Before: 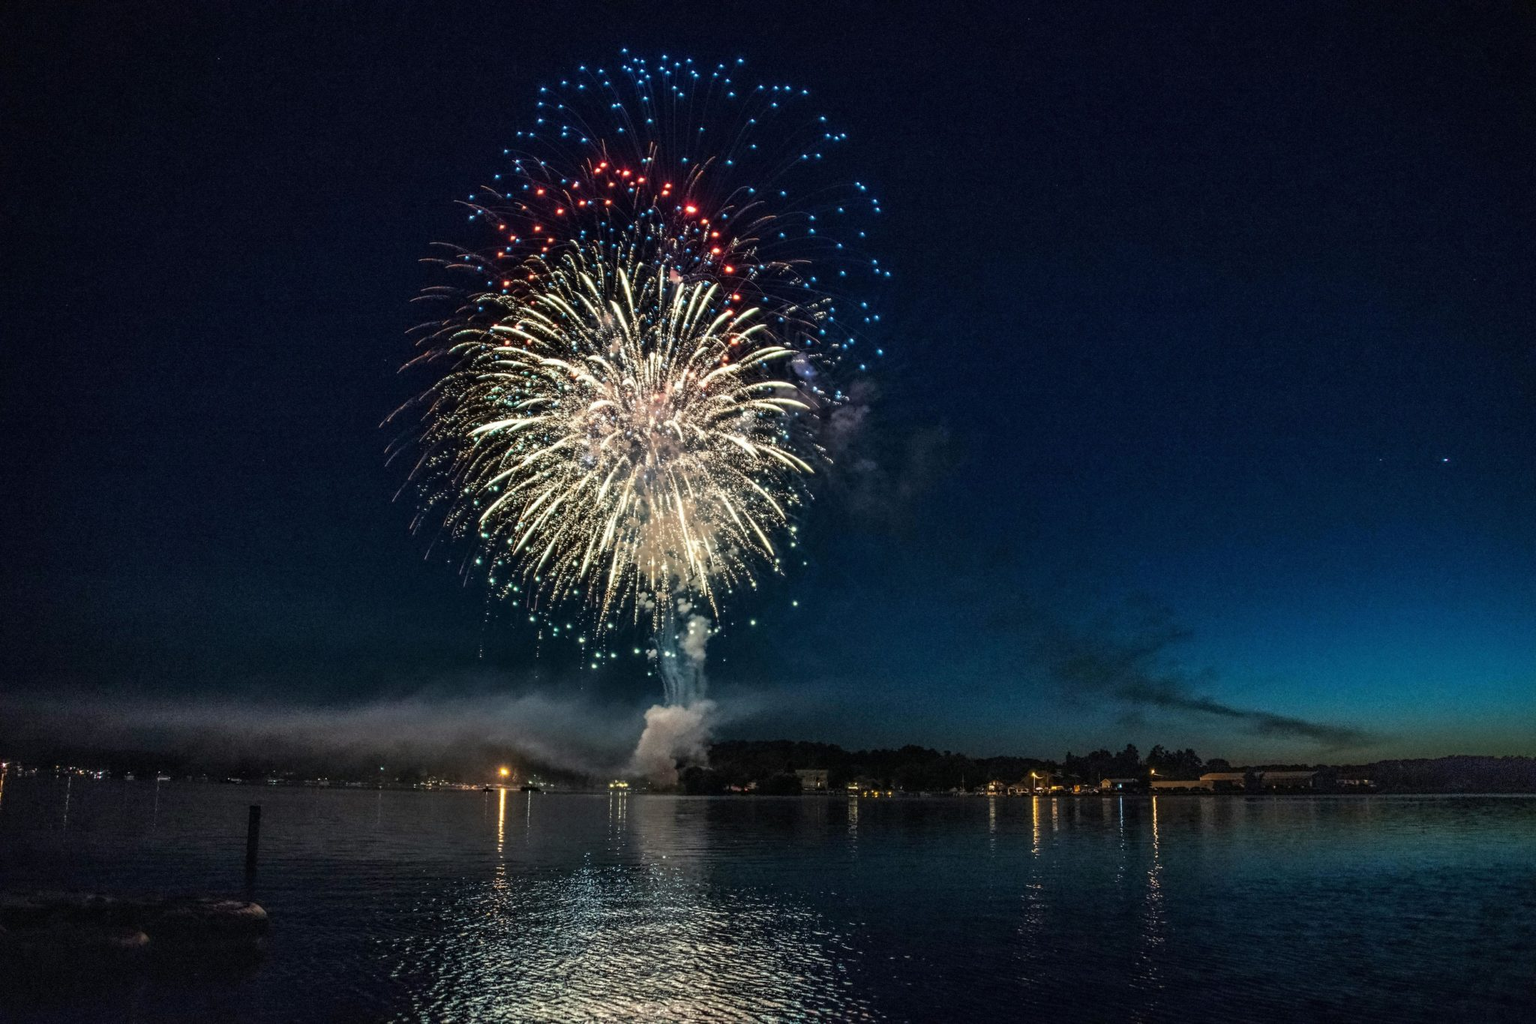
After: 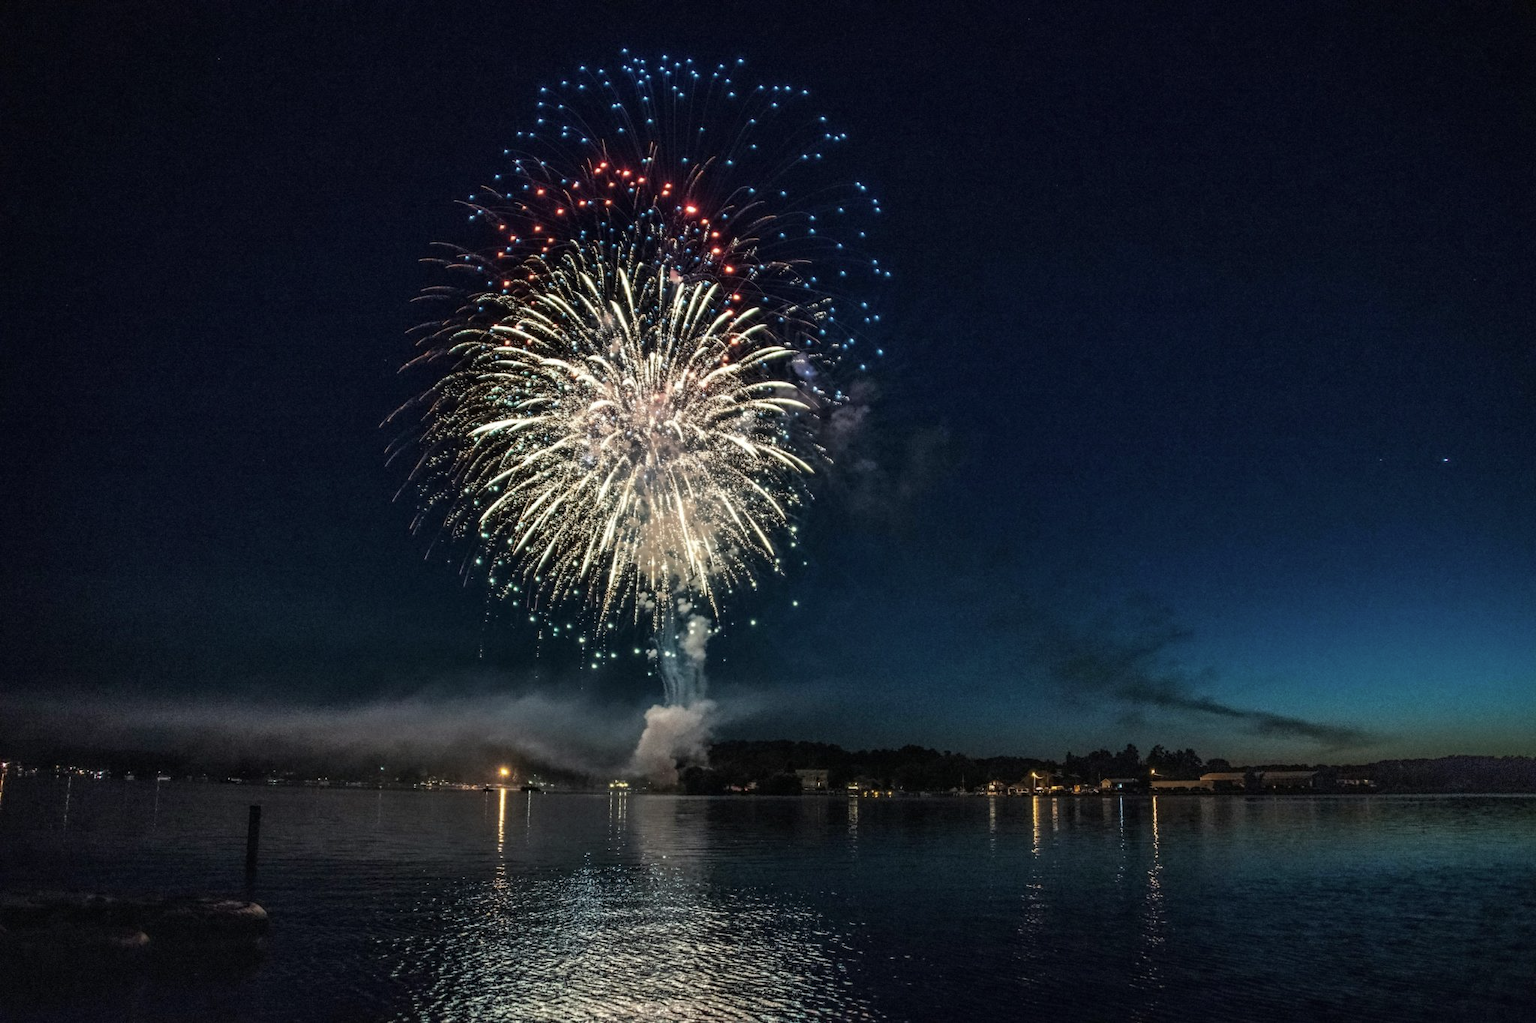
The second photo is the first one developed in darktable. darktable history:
contrast brightness saturation: saturation -0.17
tone equalizer: on, module defaults
